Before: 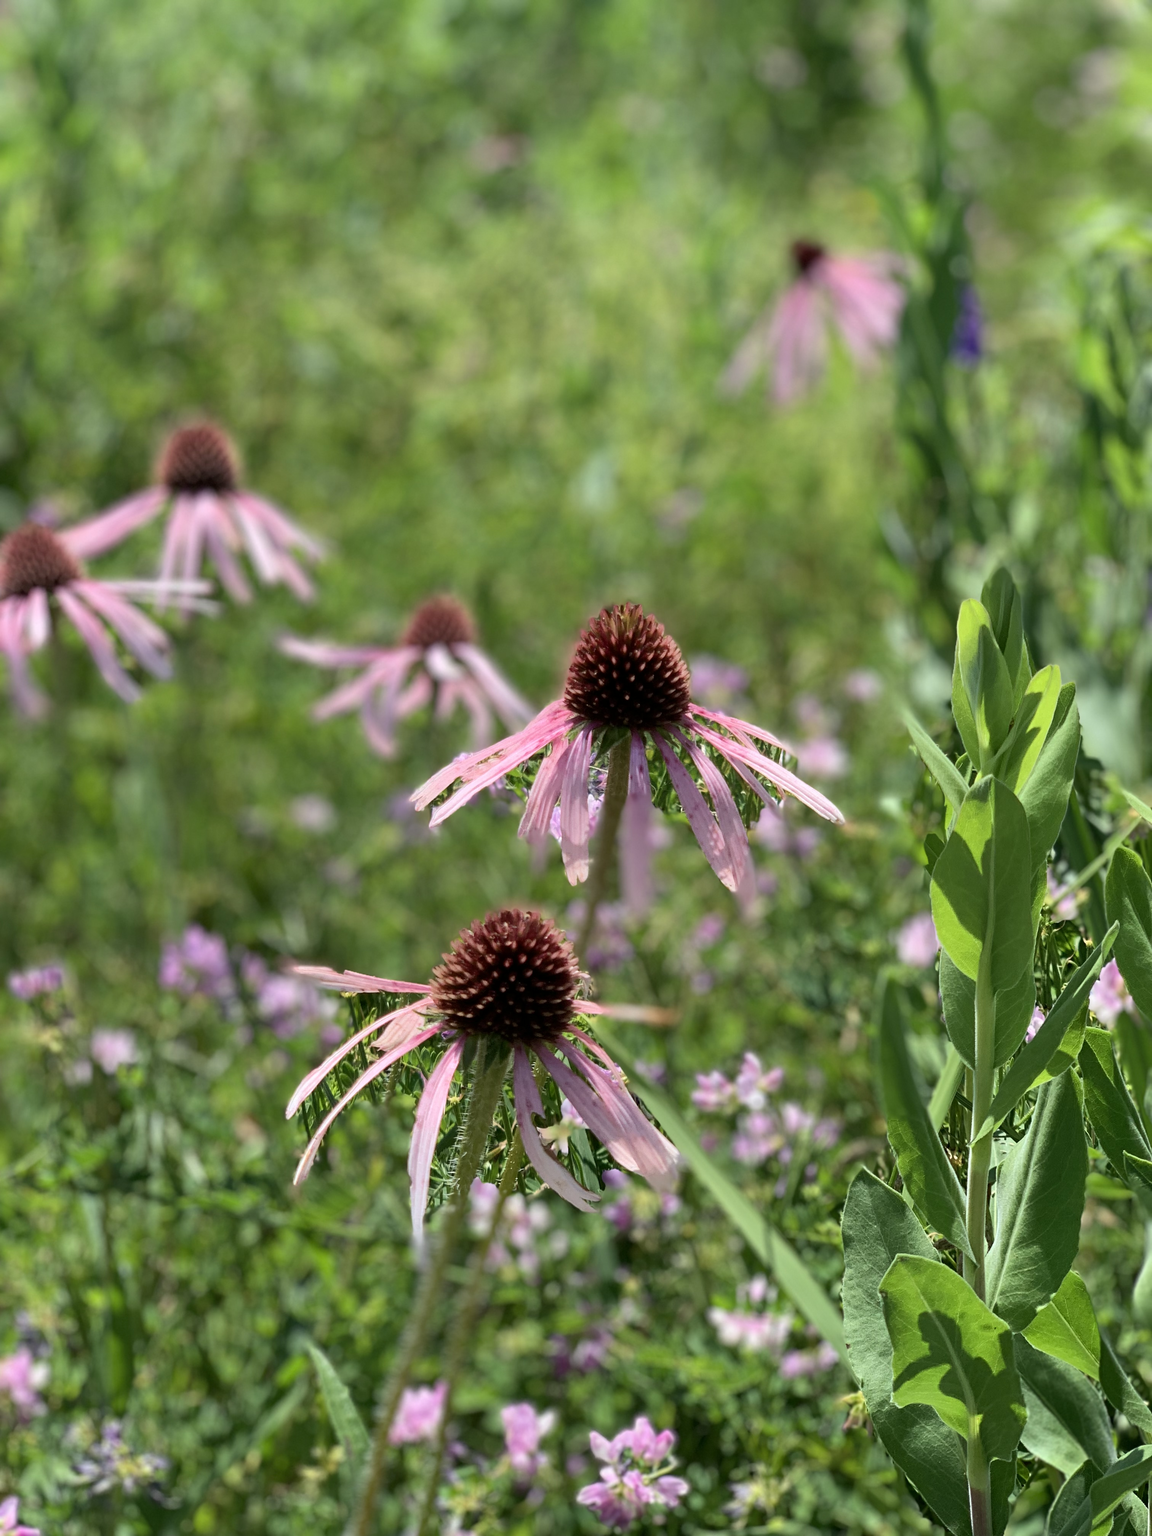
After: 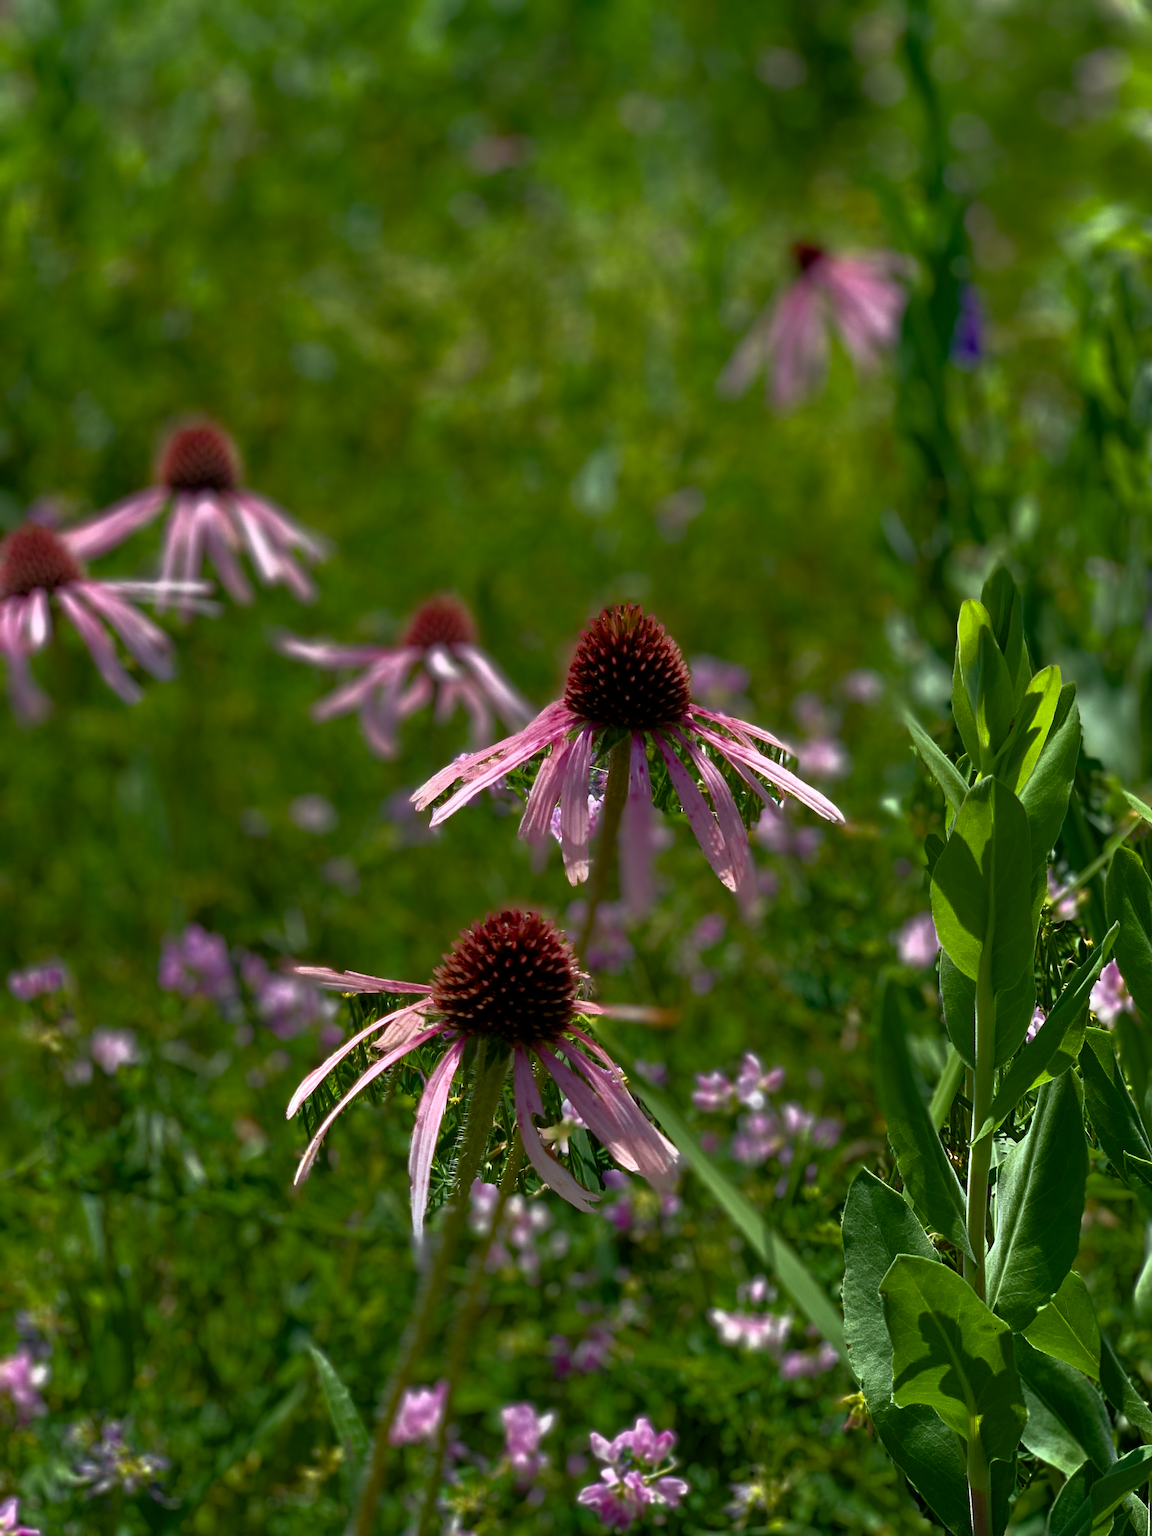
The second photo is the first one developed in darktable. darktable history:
base curve: curves: ch0 [(0, 0) (0.564, 0.291) (0.802, 0.731) (1, 1)]
color balance rgb: perceptual saturation grading › global saturation 45%, perceptual saturation grading › highlights -25%, perceptual saturation grading › shadows 50%, perceptual brilliance grading › global brilliance 3%, global vibrance 3%
